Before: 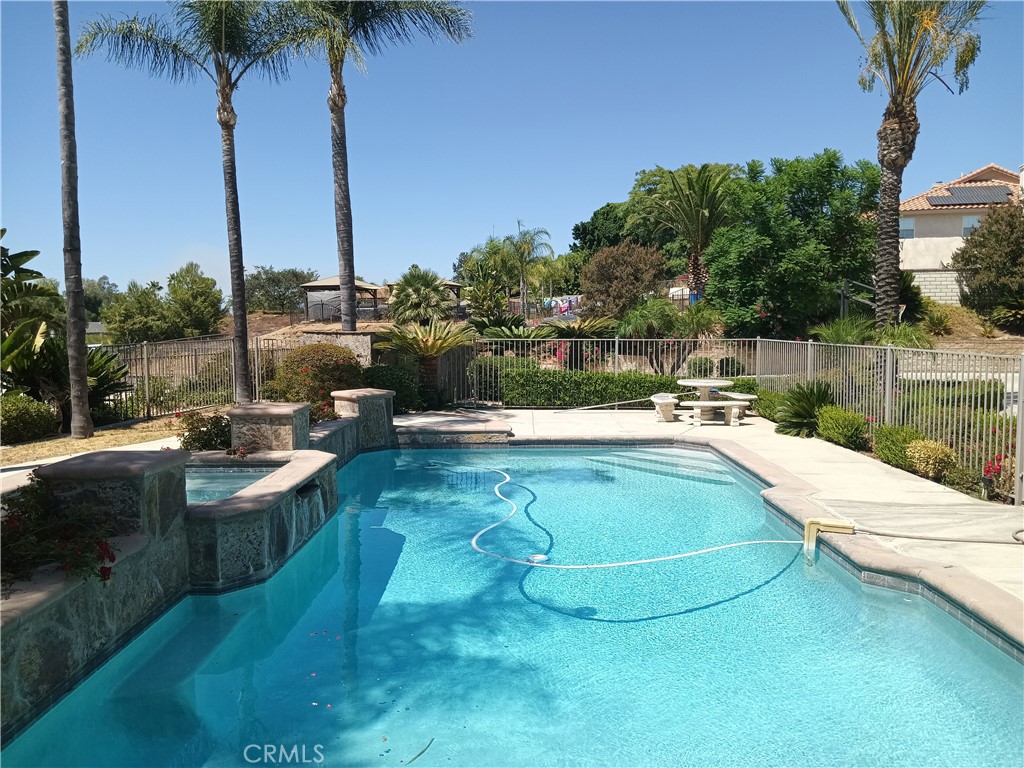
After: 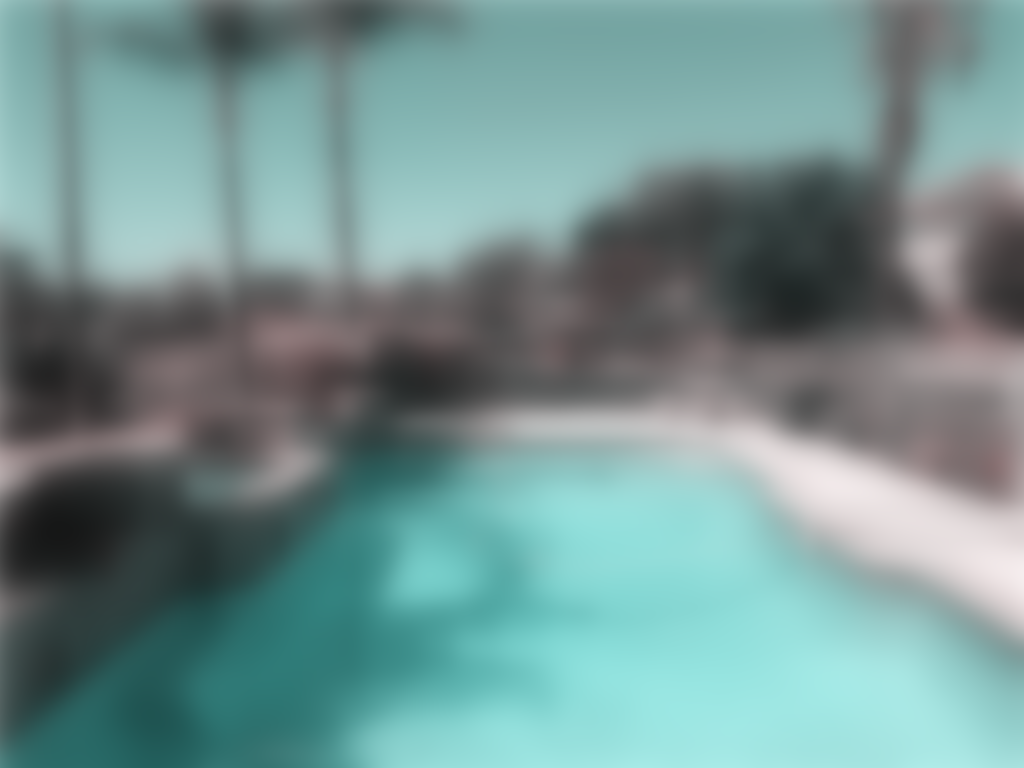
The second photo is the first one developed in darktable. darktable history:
color correction: saturation 0.8
lowpass: radius 16, unbound 0 | blend: blend mode color, opacity 100%; mask: uniform (no mask)
channel mixer: red [0, 0, 0, 1, 0, 0, 0], green [0 ×4, 0.8, 0.8, 0], blue [0 ×4, 0.2, 0.2, 0]
